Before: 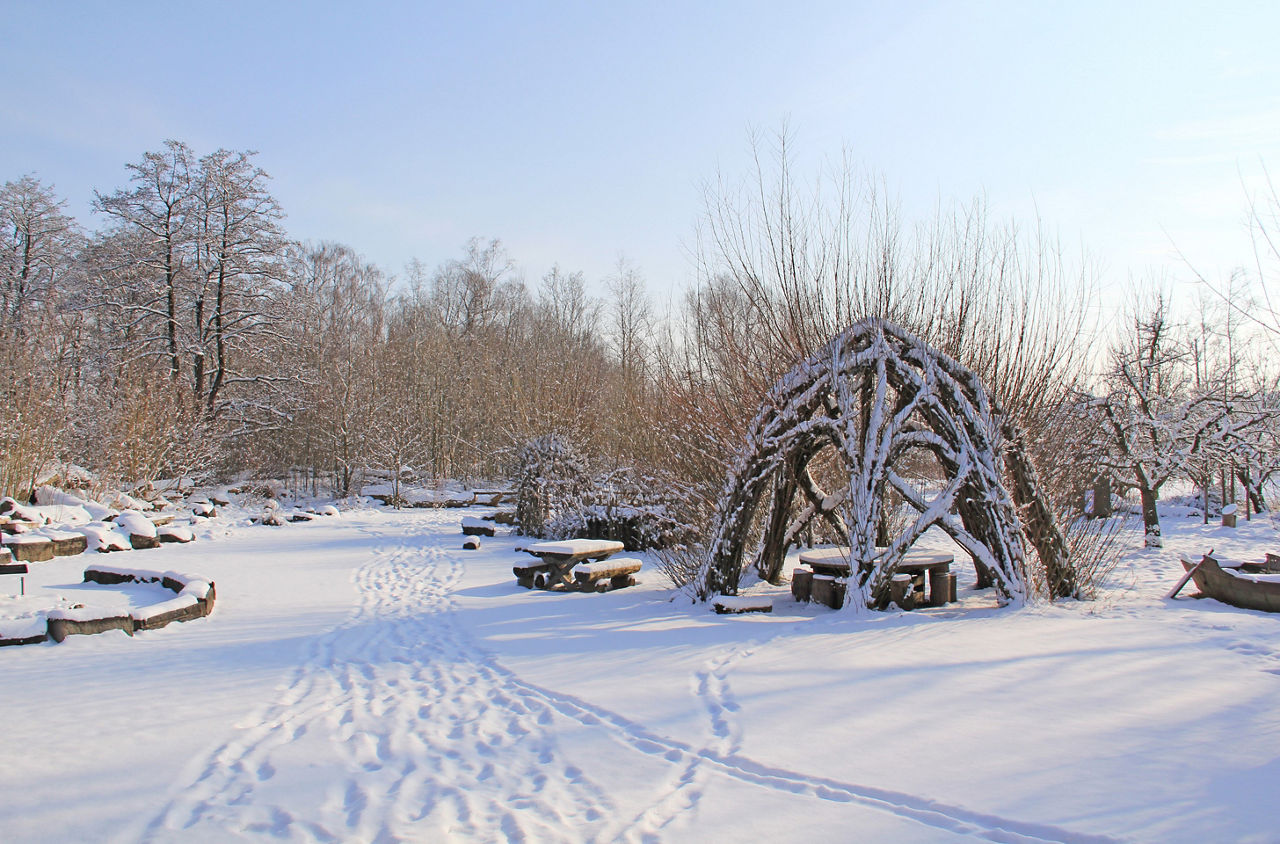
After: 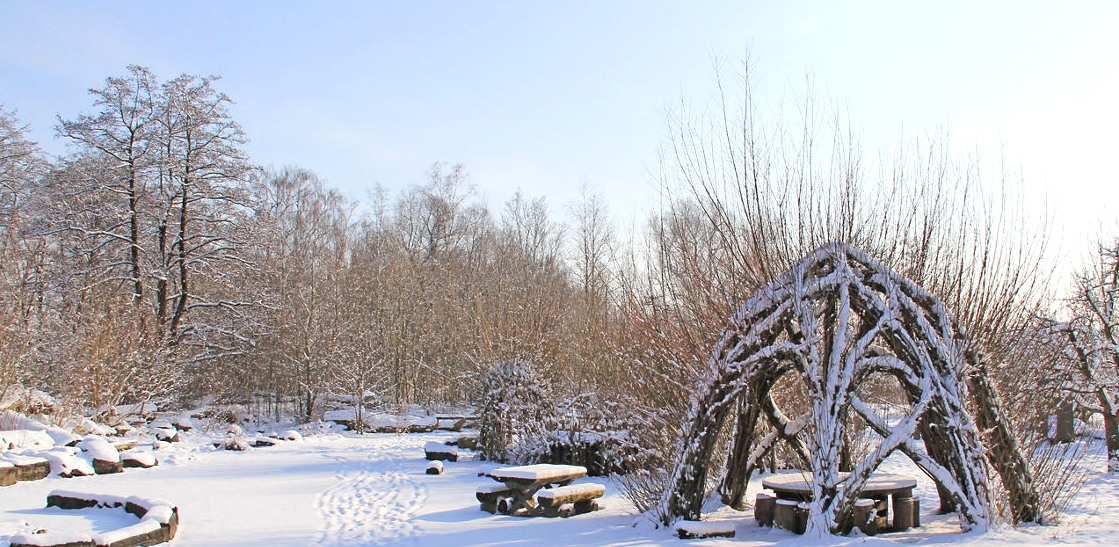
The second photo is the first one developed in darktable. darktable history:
crop: left 2.892%, top 8.992%, right 9.643%, bottom 26.158%
exposure: exposure 0.294 EV, compensate exposure bias true, compensate highlight preservation false
